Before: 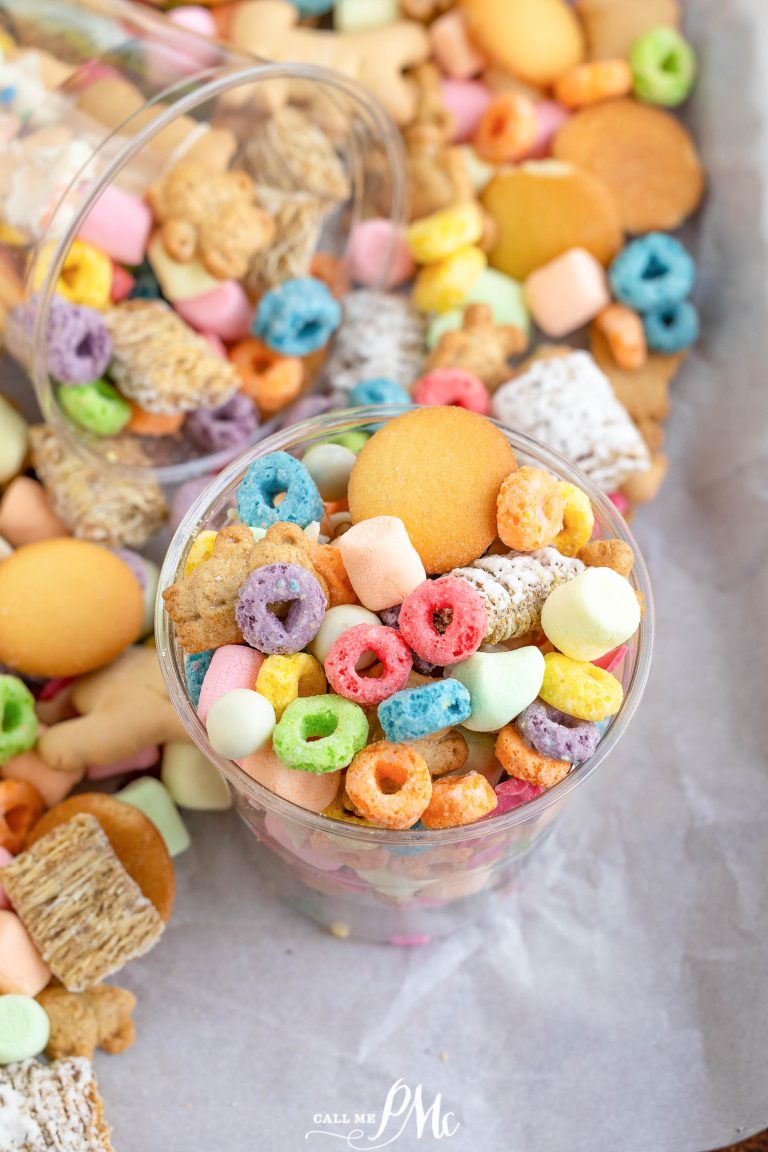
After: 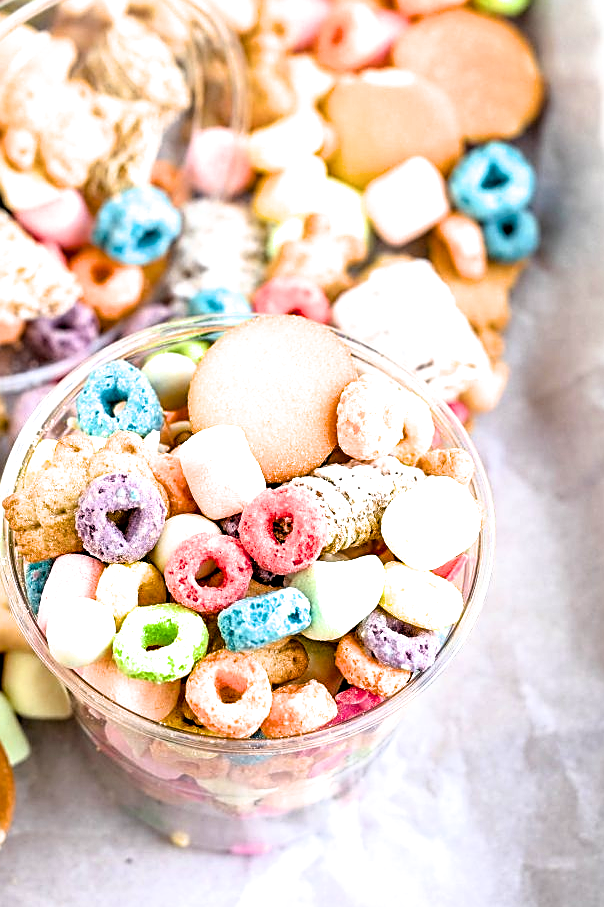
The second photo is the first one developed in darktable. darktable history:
crop and rotate: left 20.936%, top 7.945%, right 0.314%, bottom 13.315%
color balance rgb: global offset › luminance -0.513%, perceptual saturation grading › global saturation 19.464%, perceptual brilliance grading › global brilliance 17.291%, contrast 4.79%
shadows and highlights: radius 331.15, shadows 55.05, highlights -98.83, compress 94.36%, soften with gaussian
filmic rgb: black relative exposure -8.21 EV, white relative exposure 2.2 EV, target white luminance 99.936%, hardness 7.17, latitude 74.31%, contrast 1.323, highlights saturation mix -2.62%, shadows ↔ highlights balance 30.68%
exposure: black level correction 0.009, exposure -0.167 EV, compensate highlight preservation false
sharpen: on, module defaults
tone equalizer: -7 EV 0.111 EV, edges refinement/feathering 500, mask exposure compensation -1.57 EV, preserve details no
levels: mode automatic
